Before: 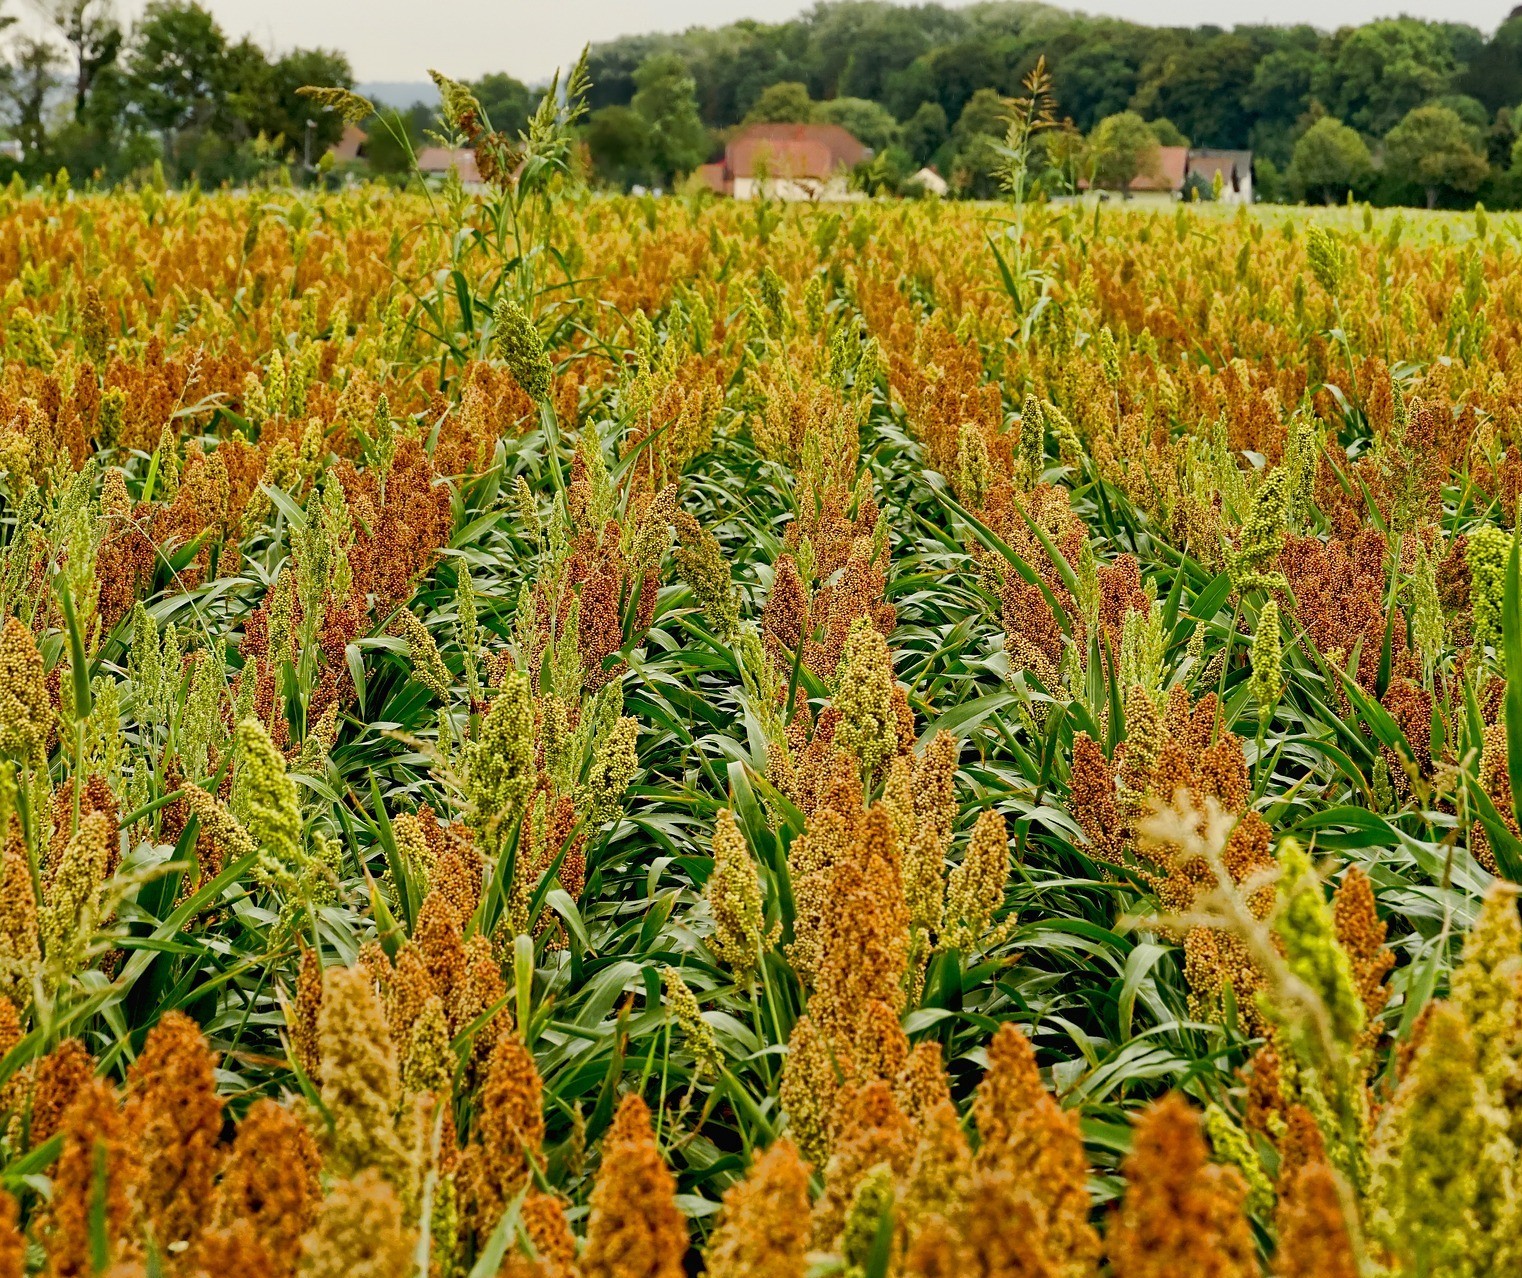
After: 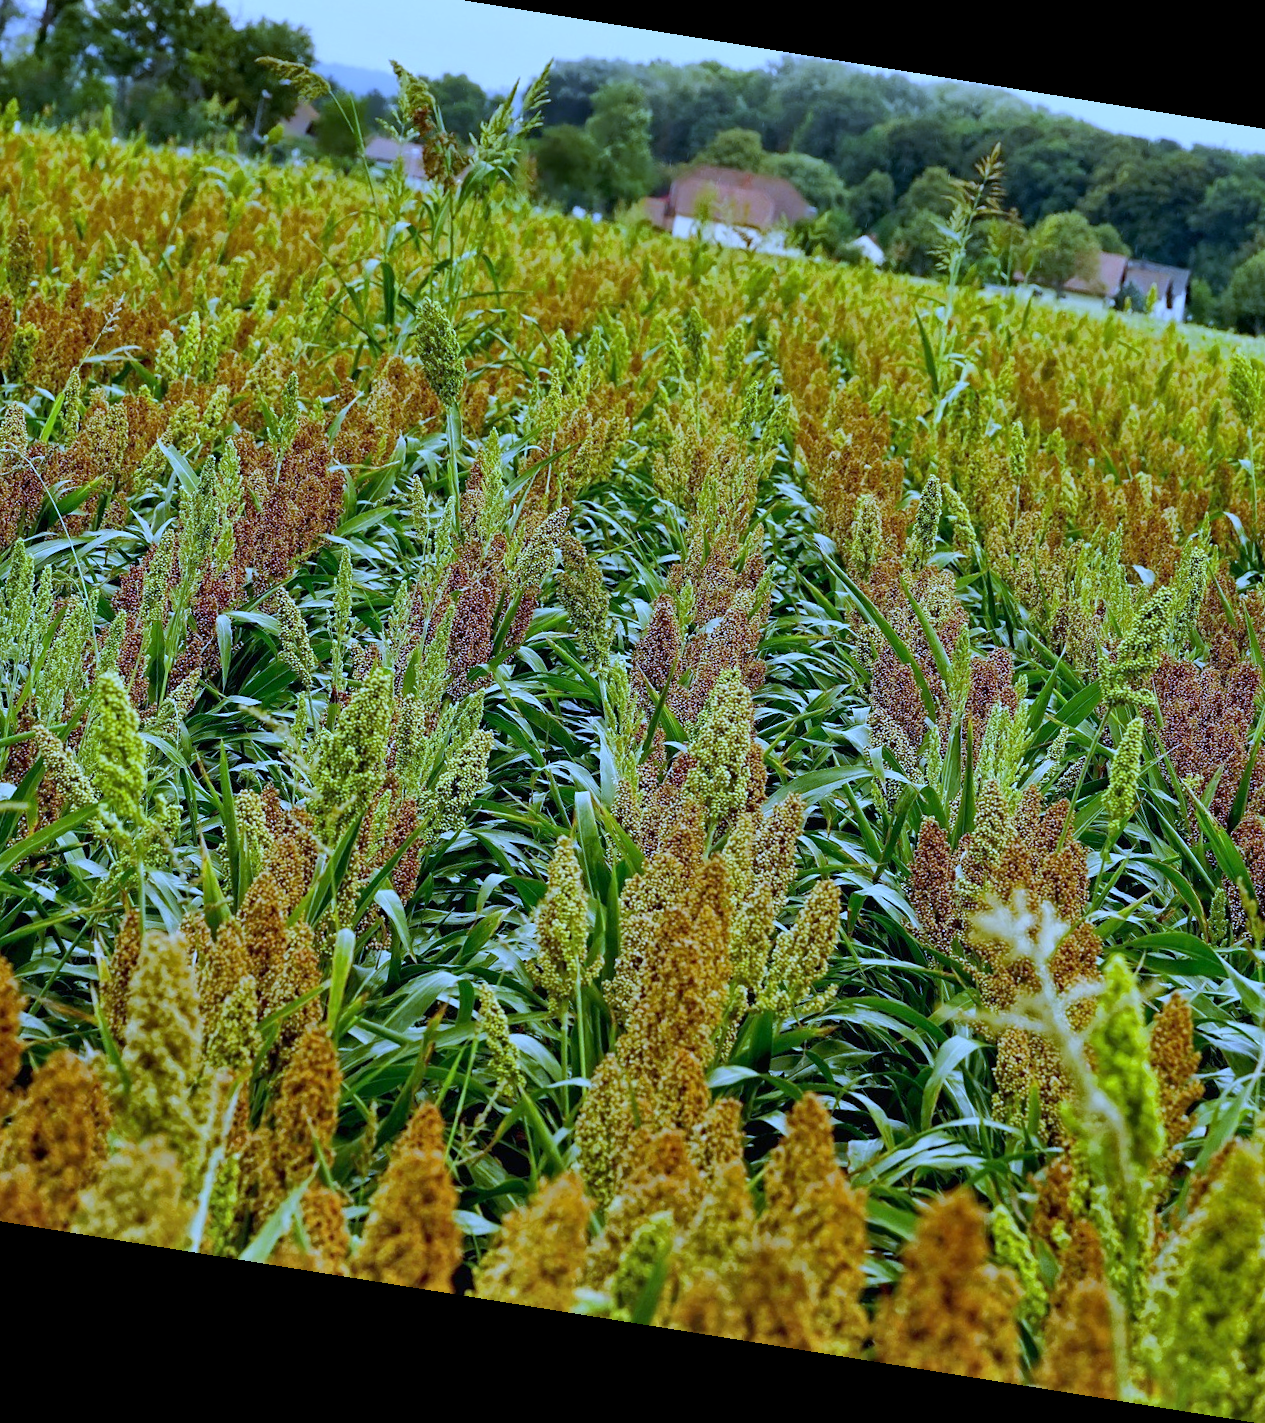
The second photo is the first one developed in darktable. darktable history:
crop and rotate: left 13.15%, top 5.251%, right 12.609%
rotate and perspective: rotation 9.12°, automatic cropping off
shadows and highlights: shadows 37.27, highlights -28.18, soften with gaussian
white balance: red 0.766, blue 1.537
